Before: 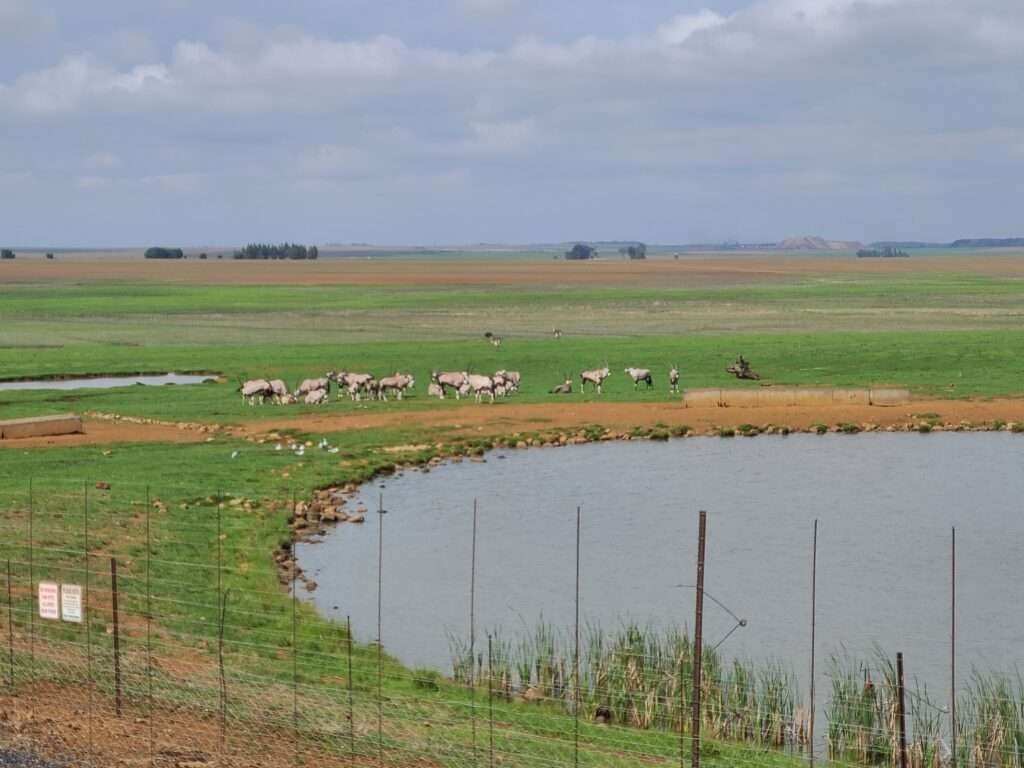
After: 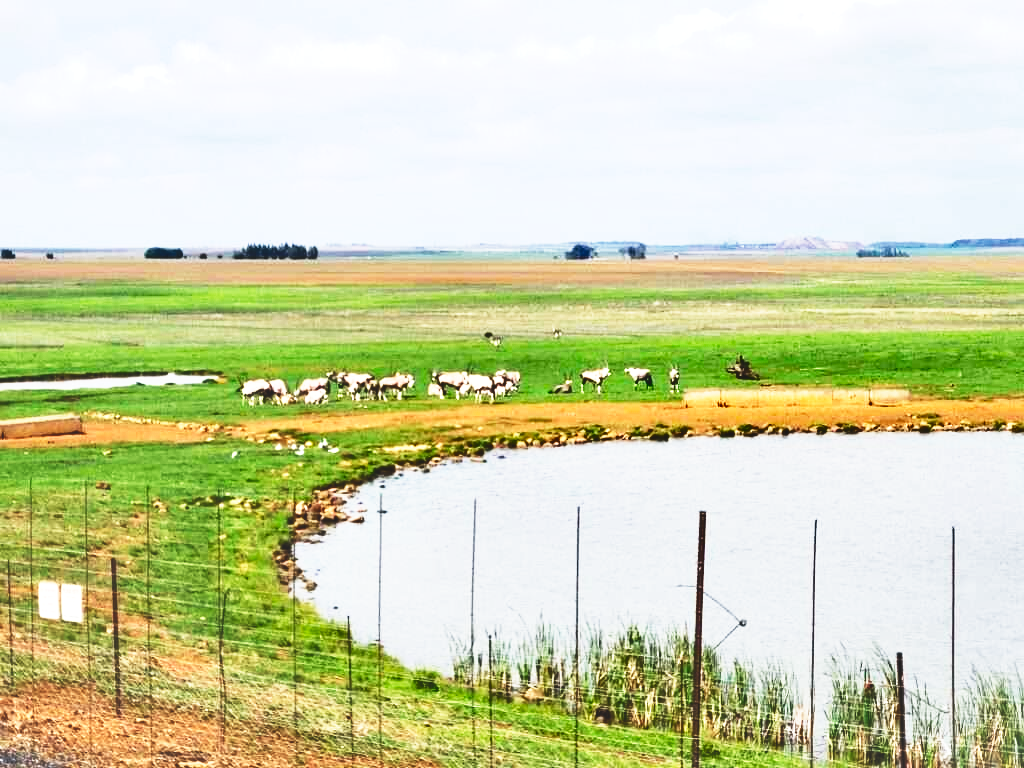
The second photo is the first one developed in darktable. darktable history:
exposure: black level correction 0, exposure 1.015 EV, compensate exposure bias true, compensate highlight preservation false
base curve: curves: ch0 [(0, 0.036) (0.007, 0.037) (0.604, 0.887) (1, 1)], preserve colors none
shadows and highlights: soften with gaussian
